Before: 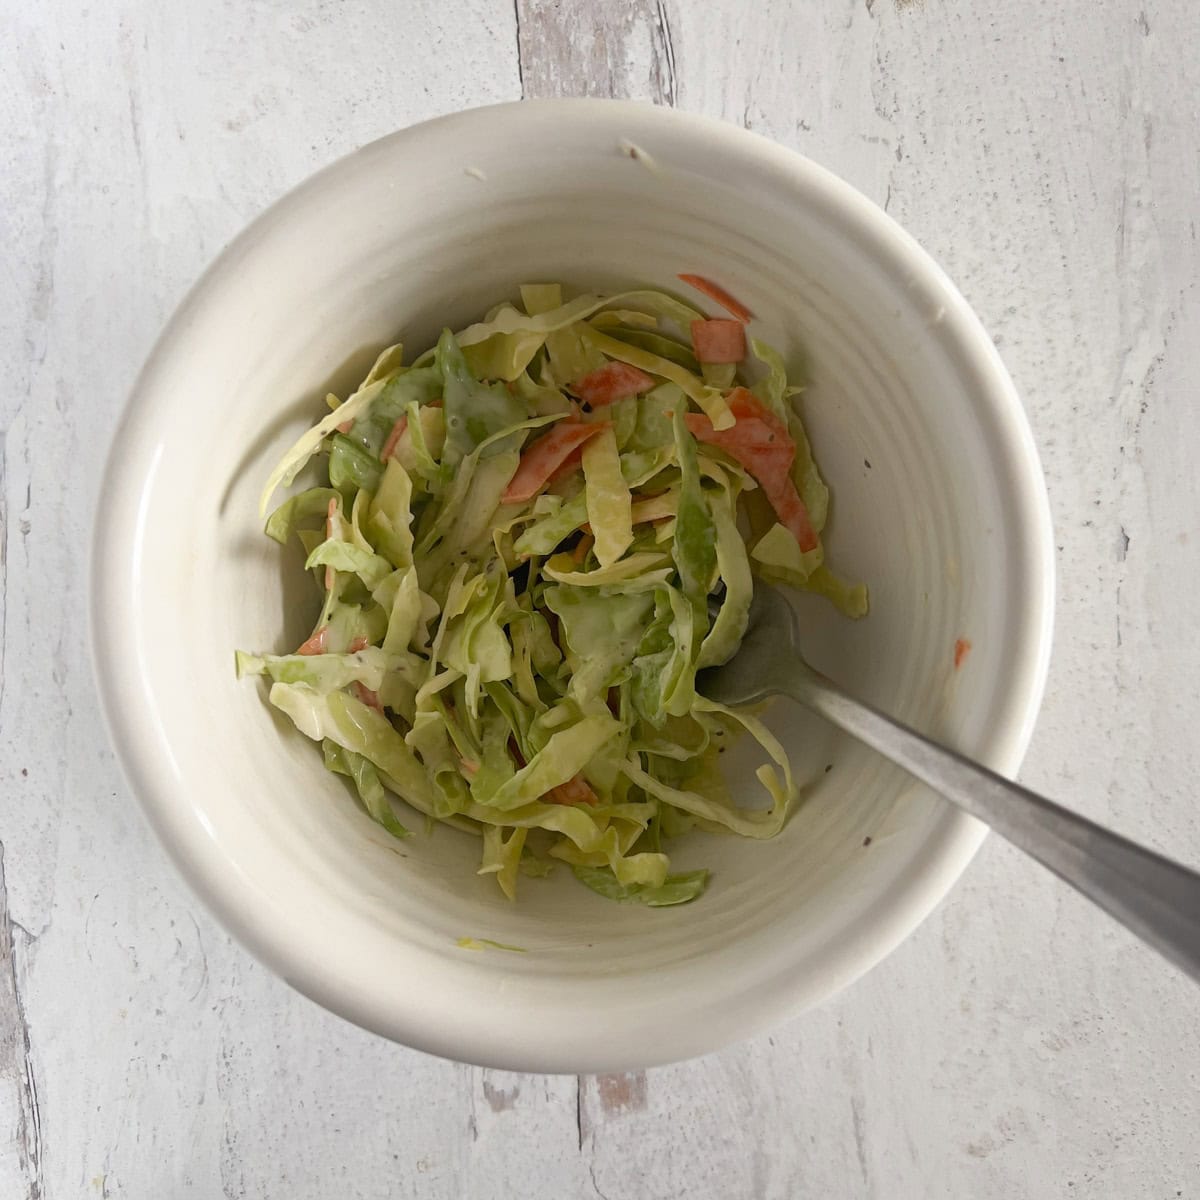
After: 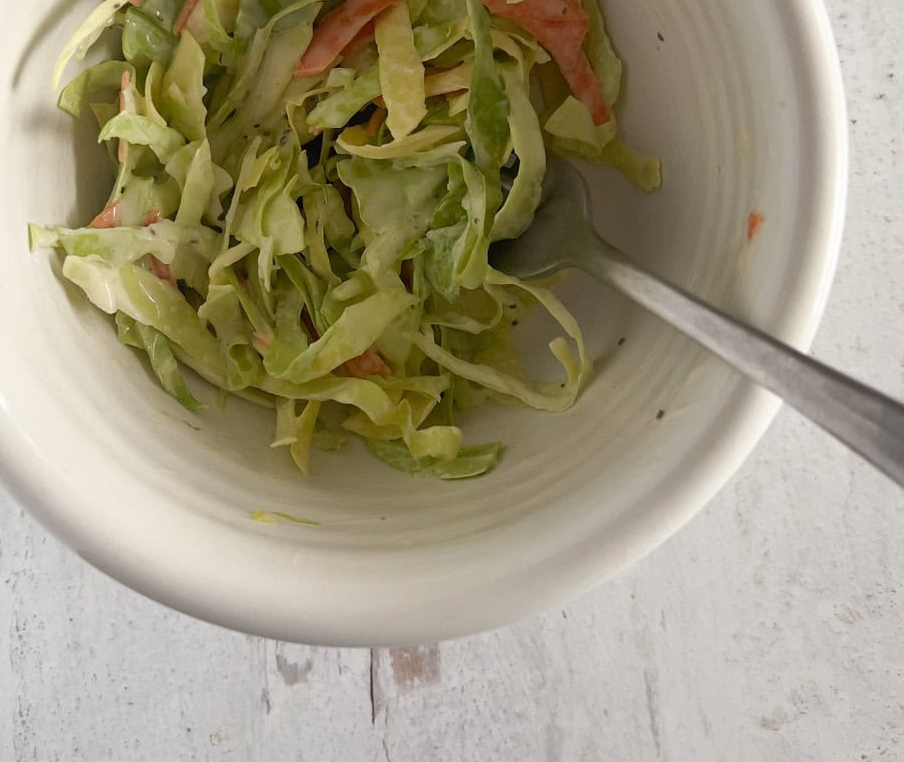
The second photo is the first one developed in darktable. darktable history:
crop and rotate: left 17.266%, top 35.661%, right 7.328%, bottom 0.781%
color balance rgb: power › hue 74.49°, perceptual saturation grading › global saturation 0.096%
